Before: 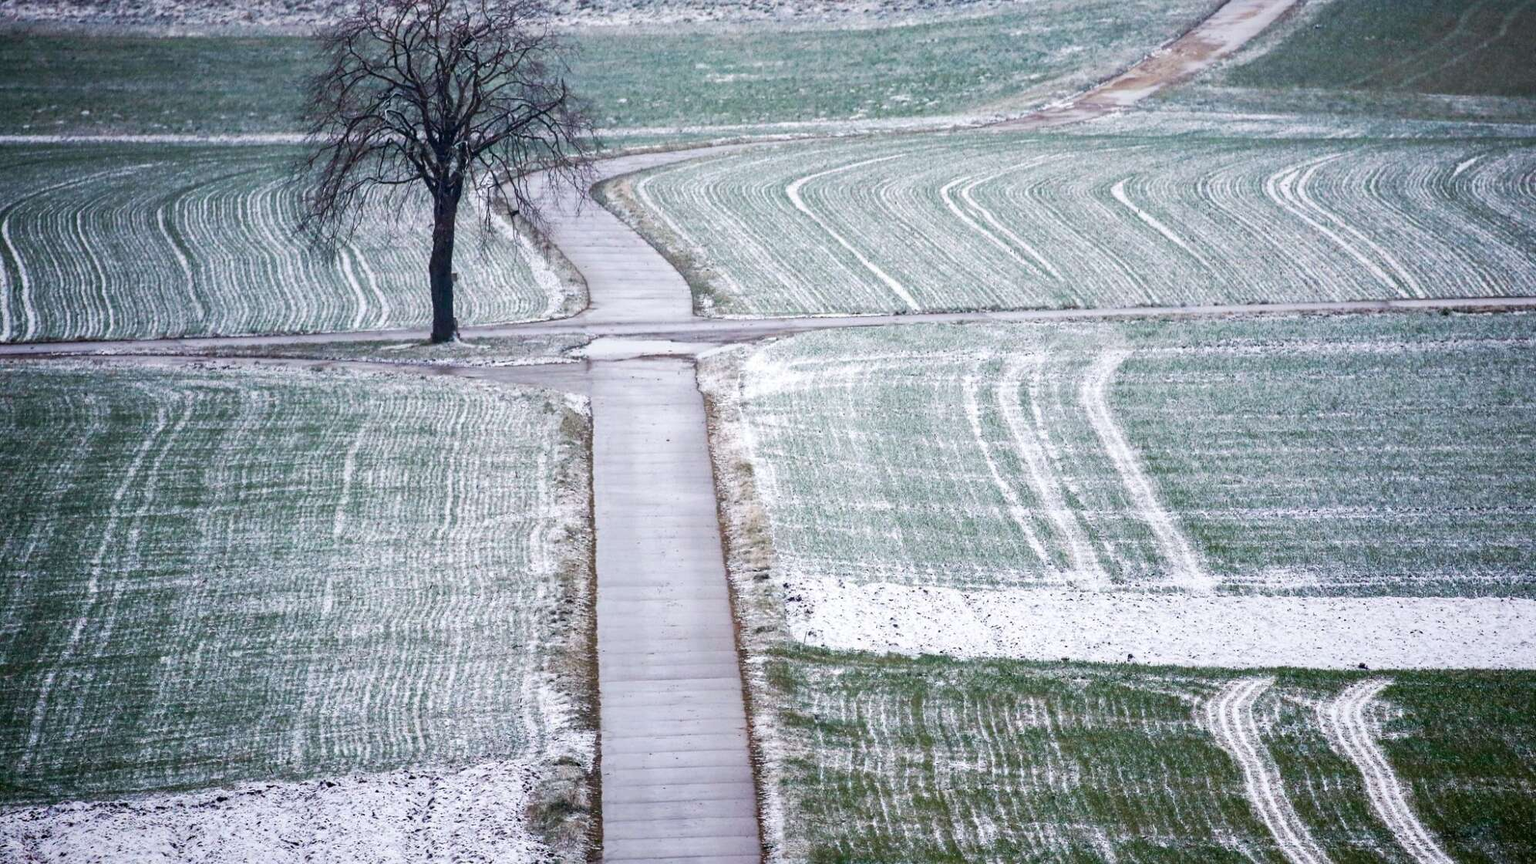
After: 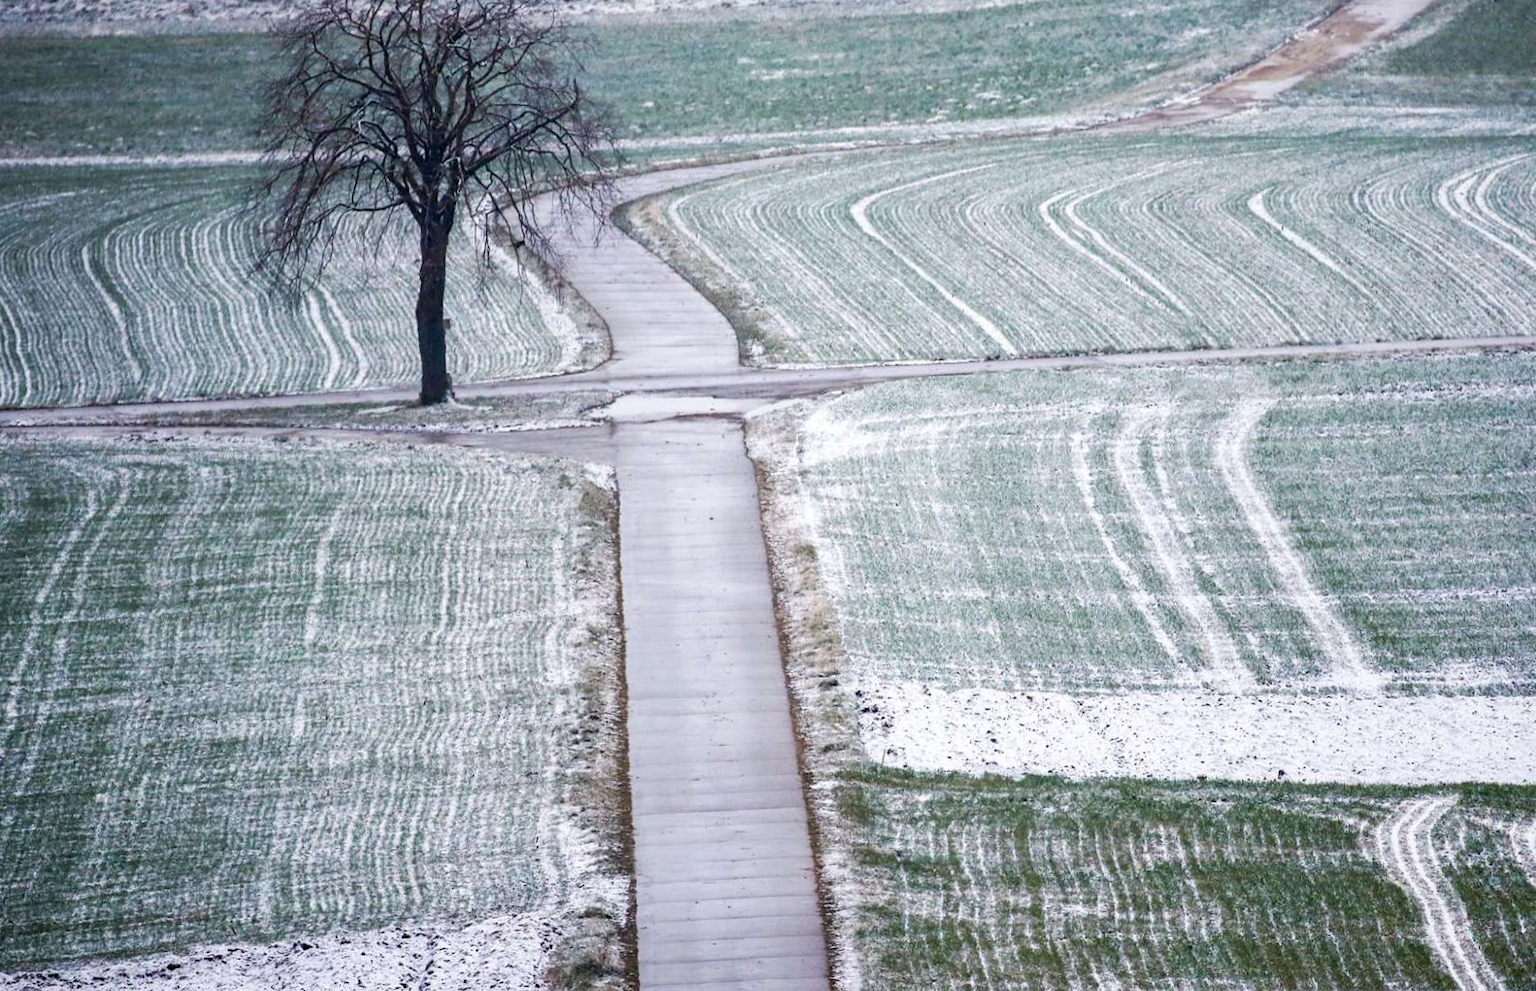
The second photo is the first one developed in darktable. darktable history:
crop and rotate: angle 1°, left 4.281%, top 0.642%, right 11.383%, bottom 2.486%
color balance: mode lift, gamma, gain (sRGB)
